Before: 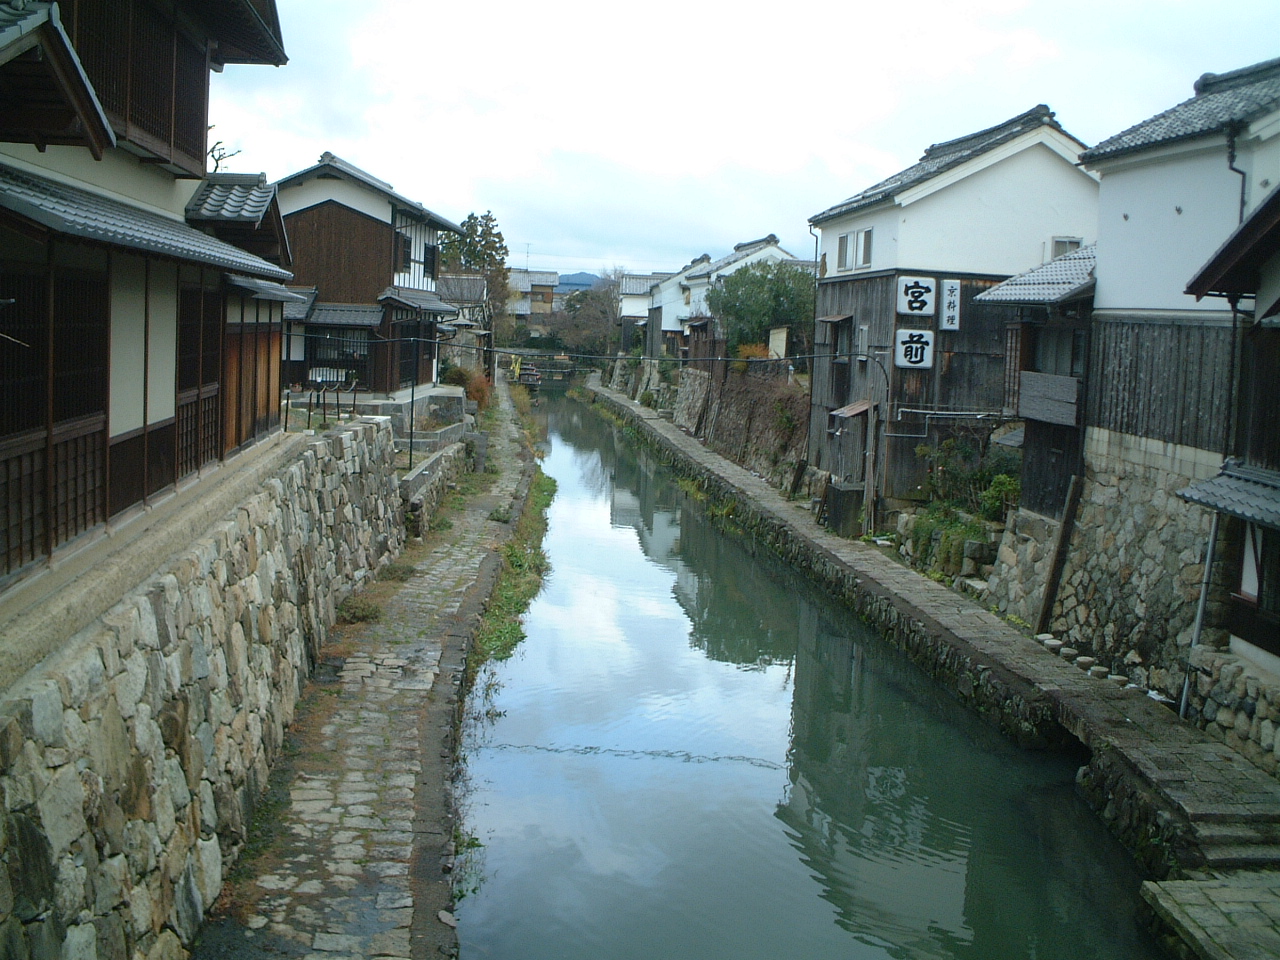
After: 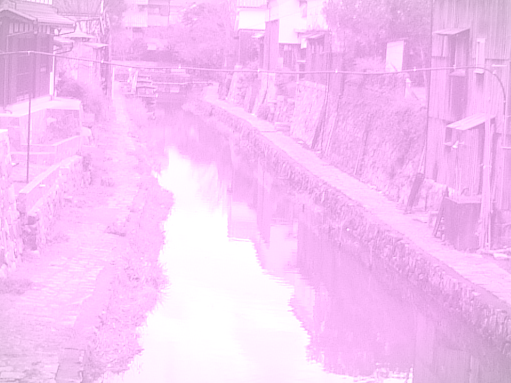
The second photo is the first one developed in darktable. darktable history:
crop: left 30%, top 30%, right 30%, bottom 30%
colorize: hue 331.2°, saturation 69%, source mix 30.28%, lightness 69.02%, version 1
vignetting: fall-off start 100%, brightness -0.282, width/height ratio 1.31
exposure: black level correction 0, exposure 1.2 EV, compensate exposure bias true, compensate highlight preservation false
